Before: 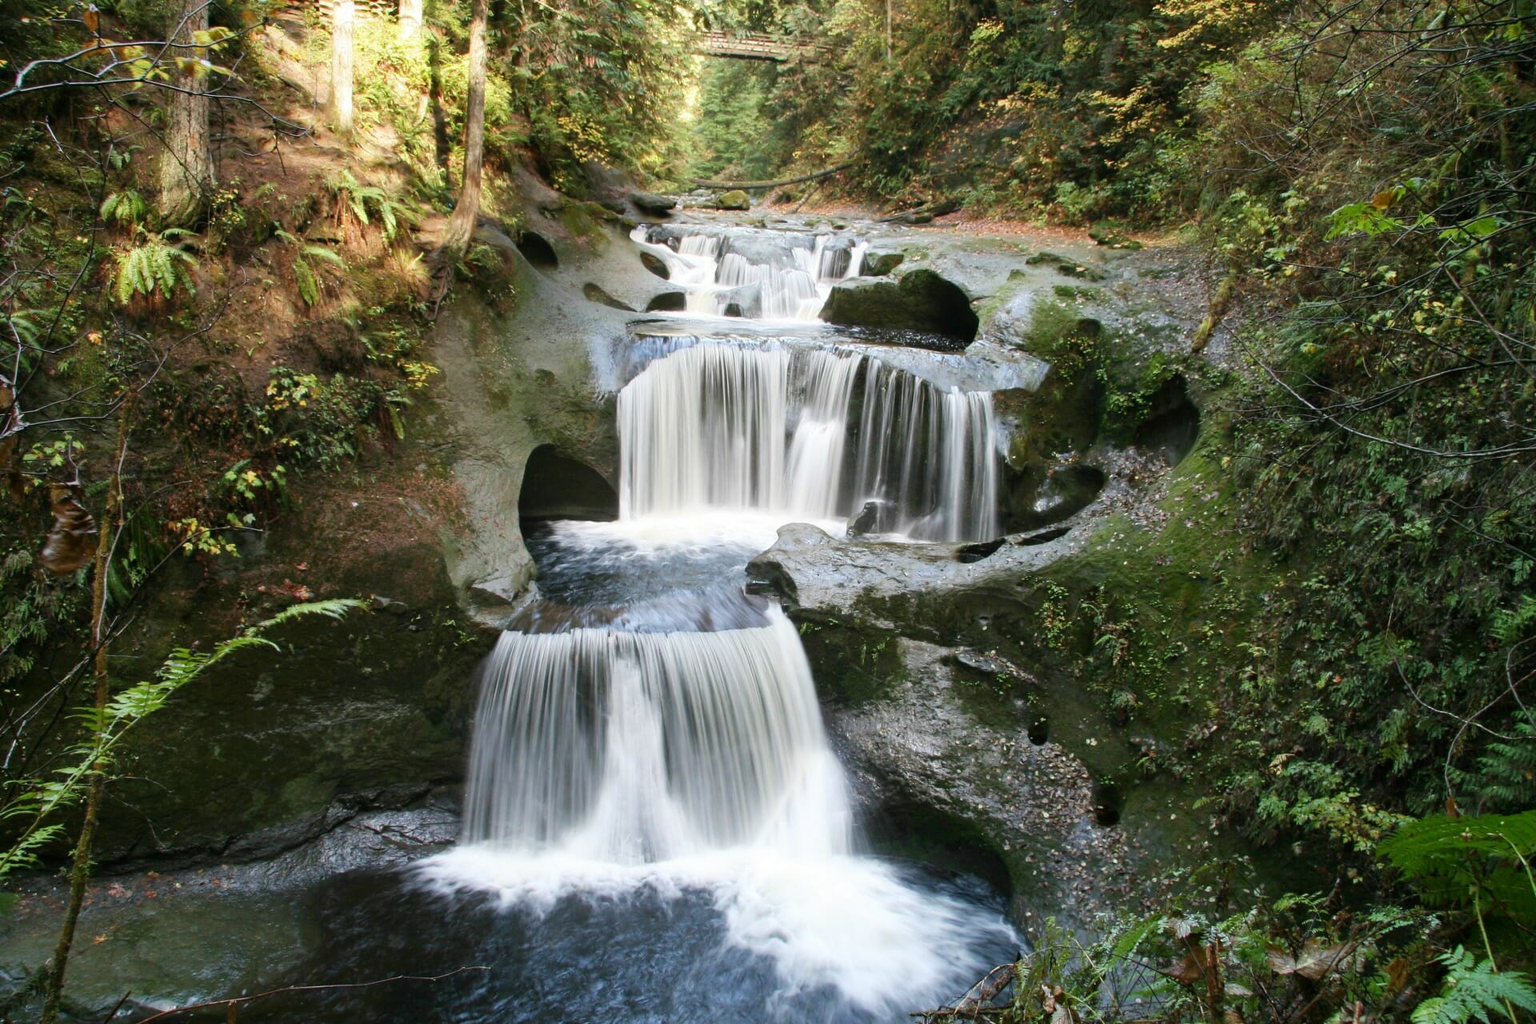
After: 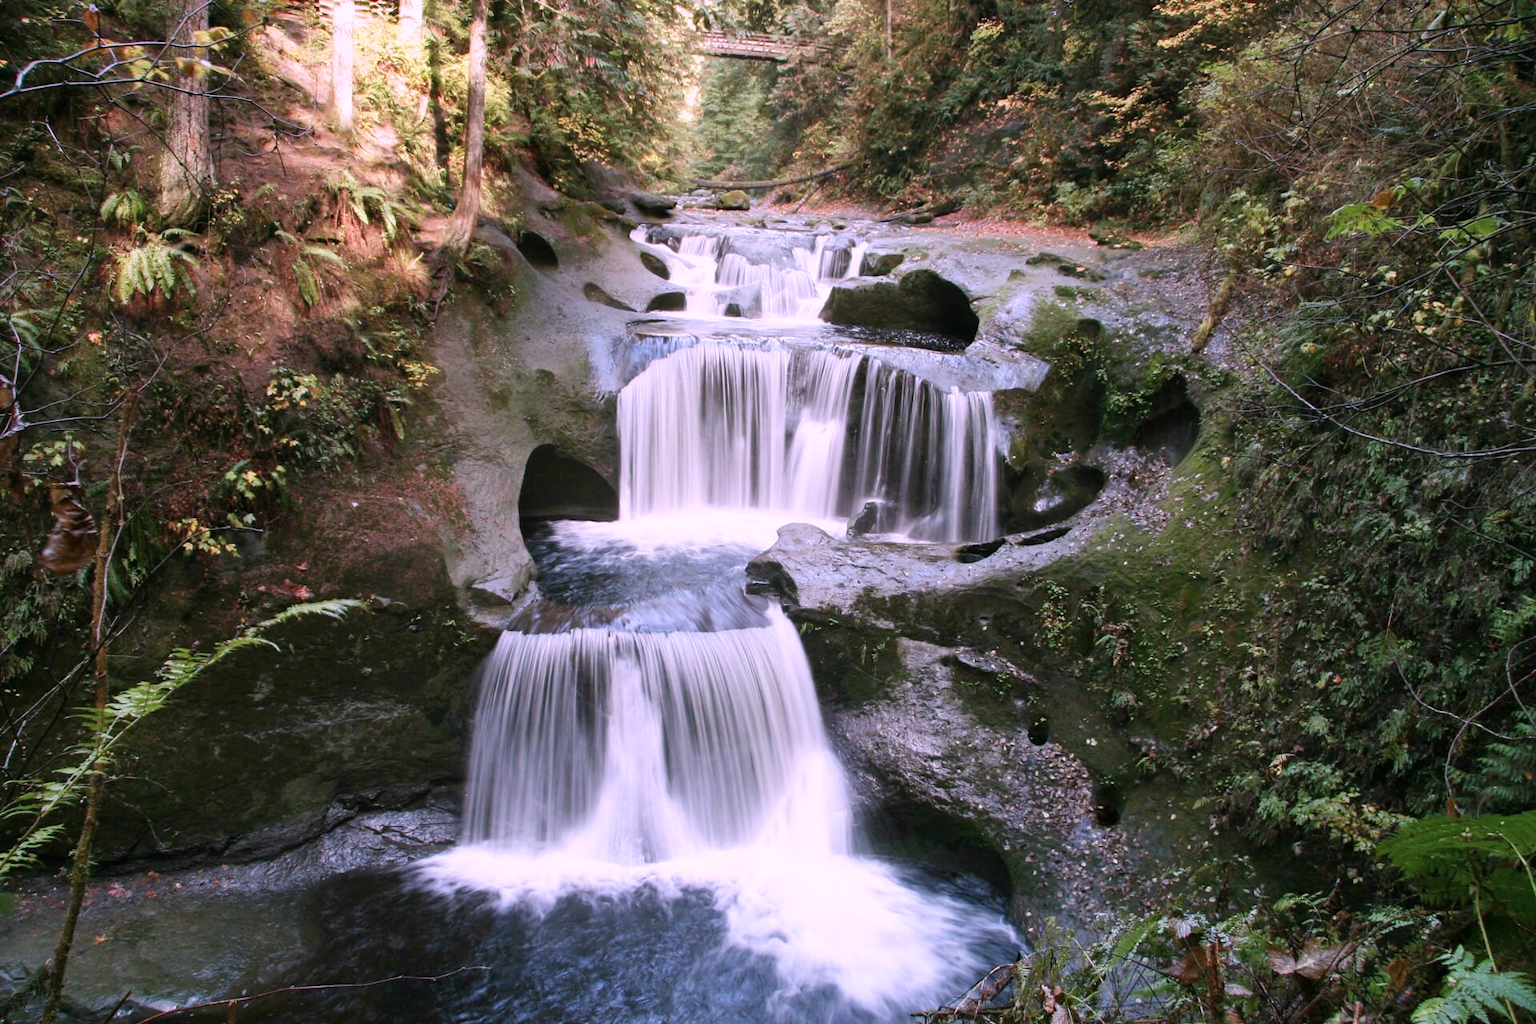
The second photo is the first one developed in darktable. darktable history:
color correction: highlights a* 15.49, highlights b* -20.73
